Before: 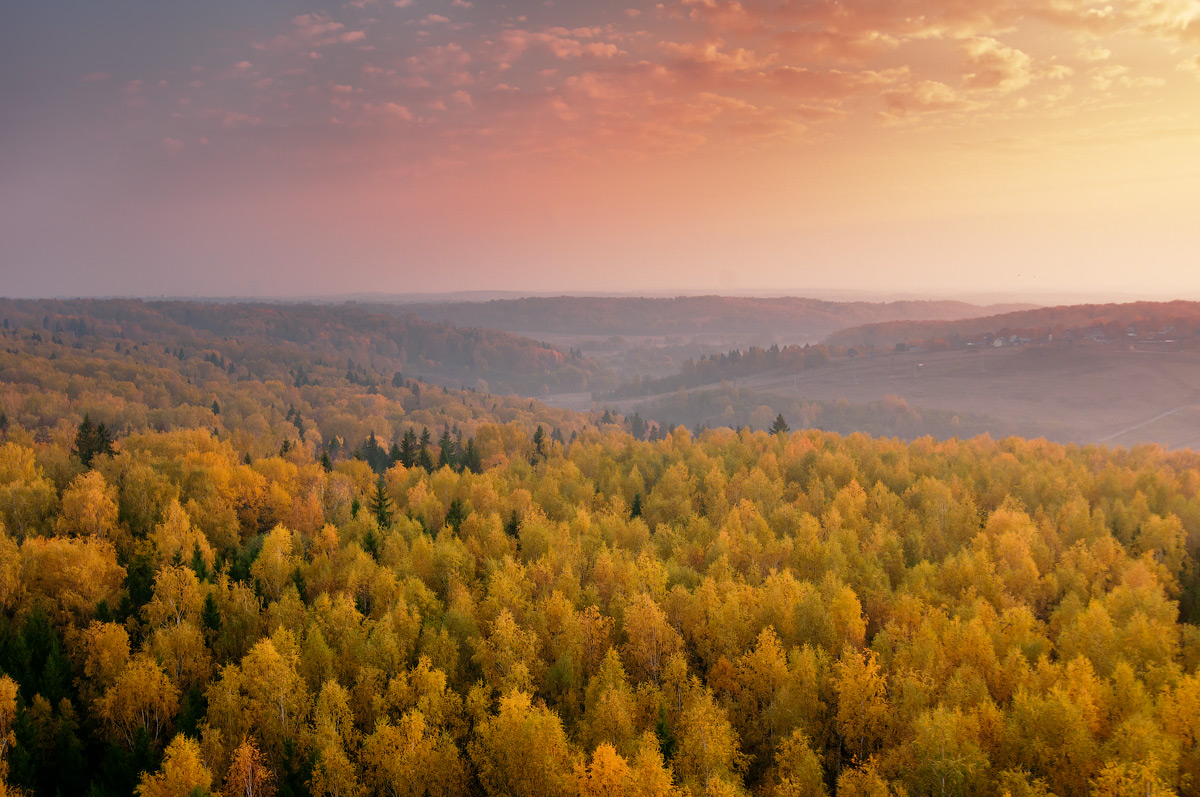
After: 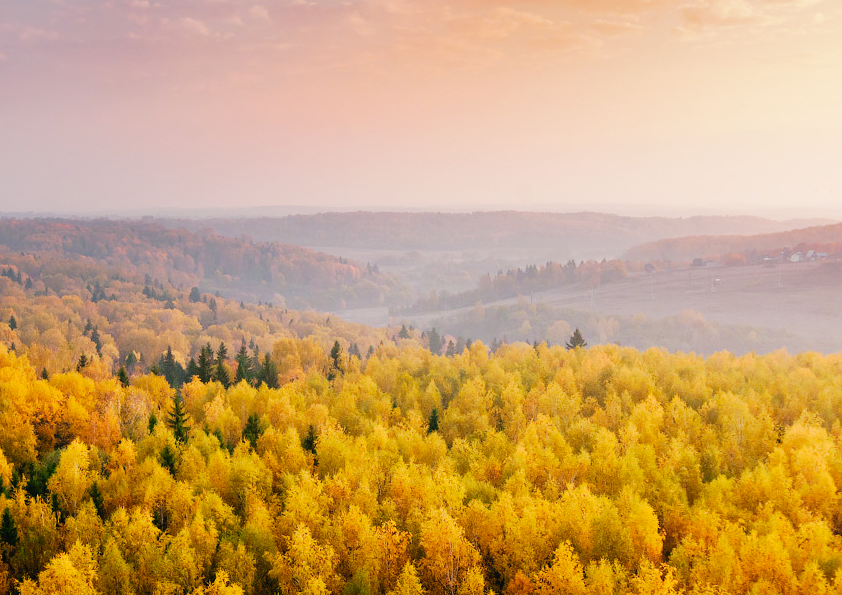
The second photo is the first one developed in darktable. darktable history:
crop and rotate: left 16.927%, top 10.699%, right 12.845%, bottom 14.578%
exposure: black level correction 0, exposure 0.592 EV, compensate exposure bias true, compensate highlight preservation false
tone curve: curves: ch0 [(0, 0.017) (0.091, 0.046) (0.298, 0.287) (0.439, 0.482) (0.64, 0.729) (0.785, 0.817) (0.995, 0.917)]; ch1 [(0, 0) (0.384, 0.365) (0.463, 0.447) (0.486, 0.474) (0.503, 0.497) (0.526, 0.52) (0.555, 0.564) (0.578, 0.595) (0.638, 0.644) (0.766, 0.773) (1, 1)]; ch2 [(0, 0) (0.374, 0.344) (0.449, 0.434) (0.501, 0.501) (0.528, 0.519) (0.569, 0.589) (0.61, 0.646) (0.666, 0.688) (1, 1)], preserve colors none
